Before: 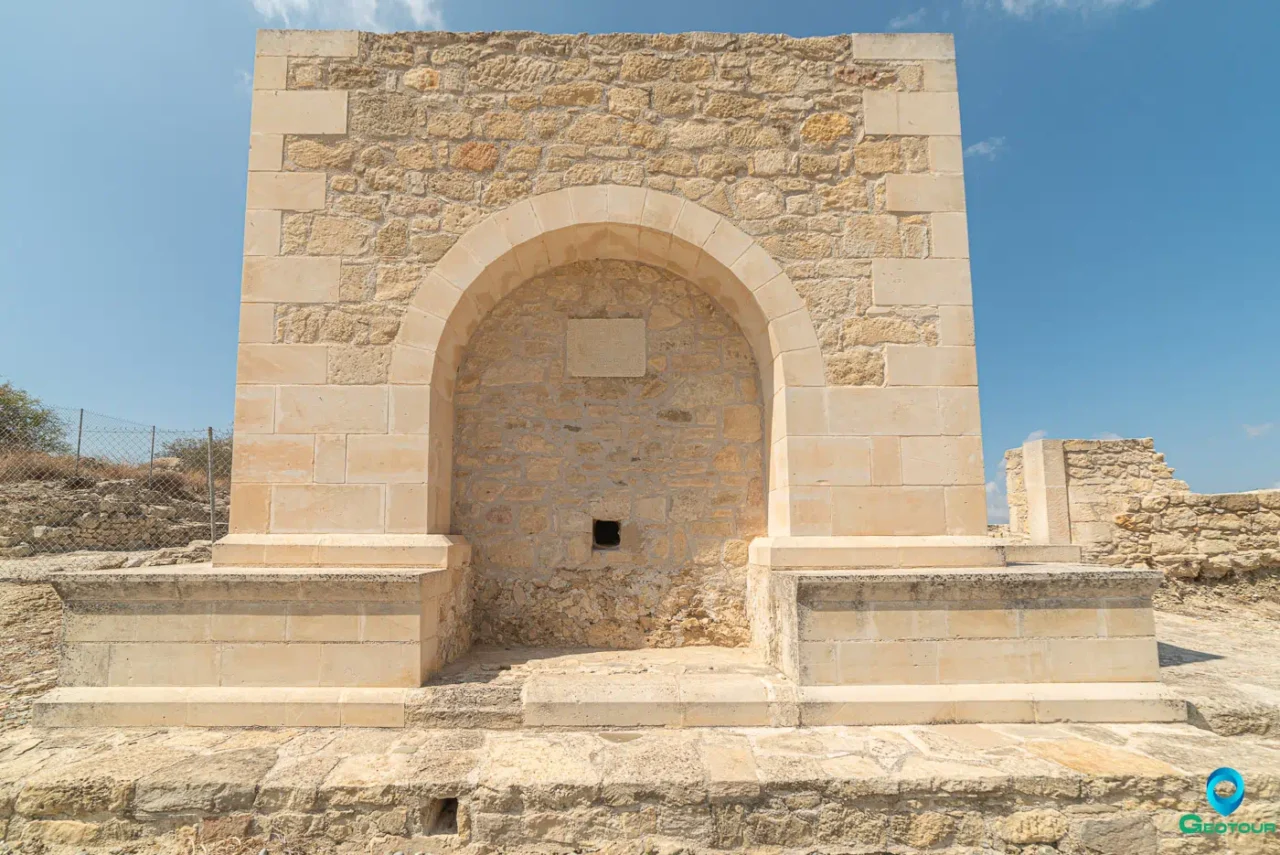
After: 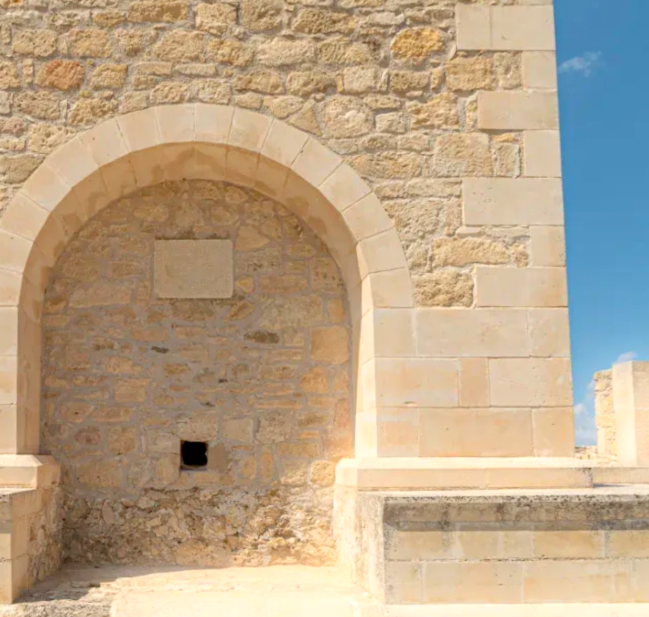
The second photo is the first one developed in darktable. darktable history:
rotate and perspective: lens shift (vertical) 0.048, lens shift (horizontal) -0.024, automatic cropping off
exposure: black level correction 0.002, exposure 0.15 EV, compensate highlight preservation false
crop: left 32.075%, top 10.976%, right 18.355%, bottom 17.596%
haze removal: compatibility mode true, adaptive false
lowpass: radius 0.5, unbound 0
bloom: size 5%, threshold 95%, strength 15%
